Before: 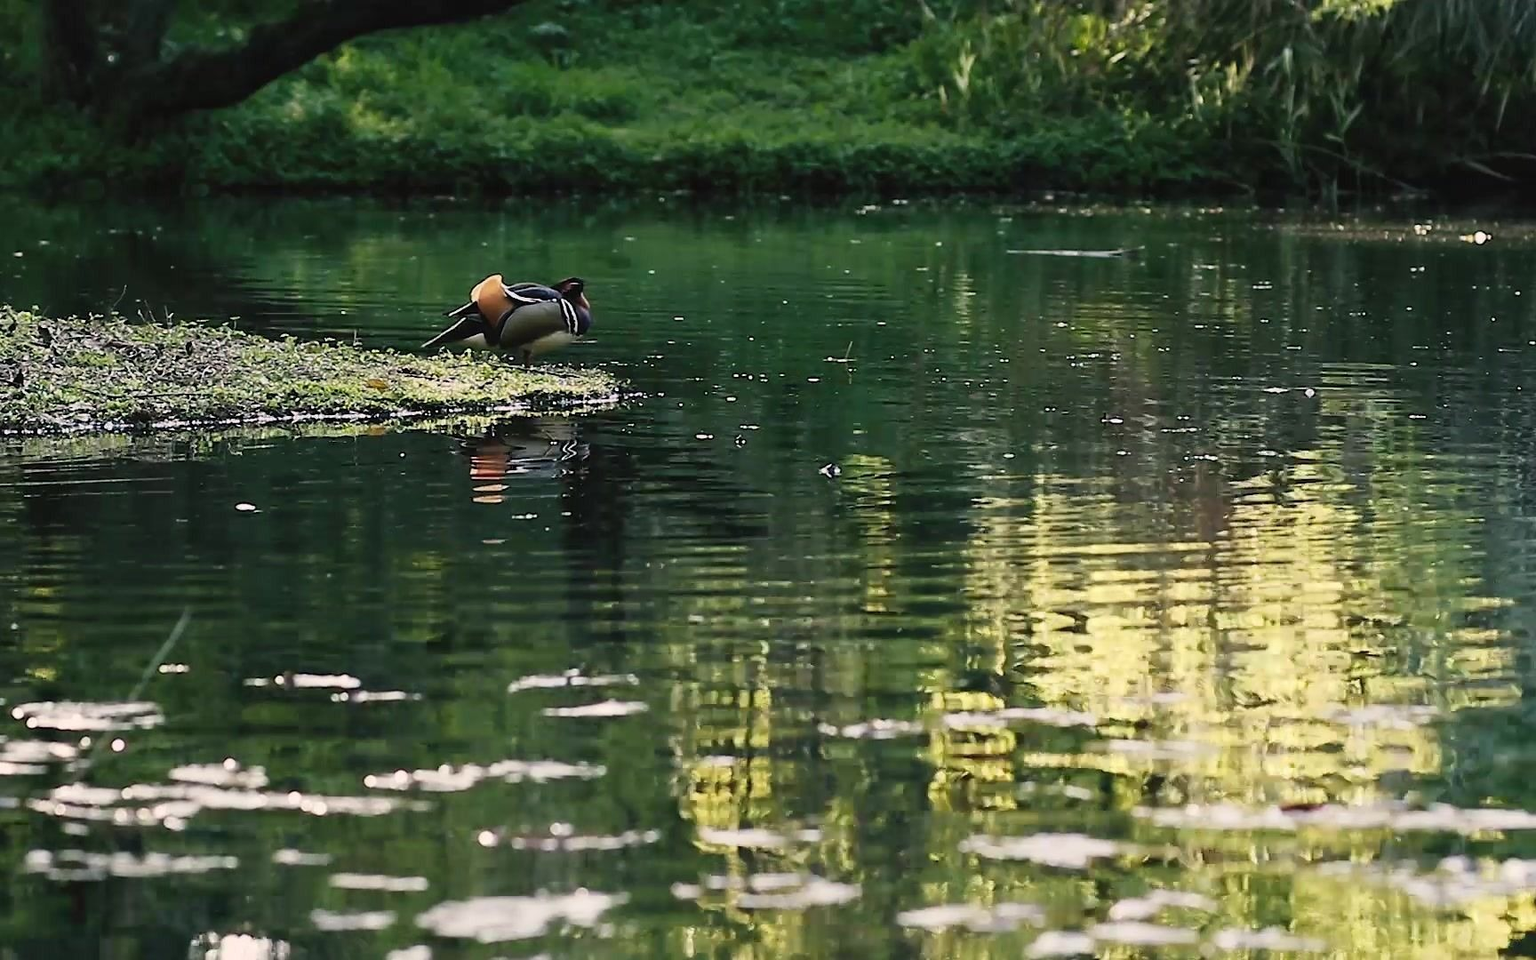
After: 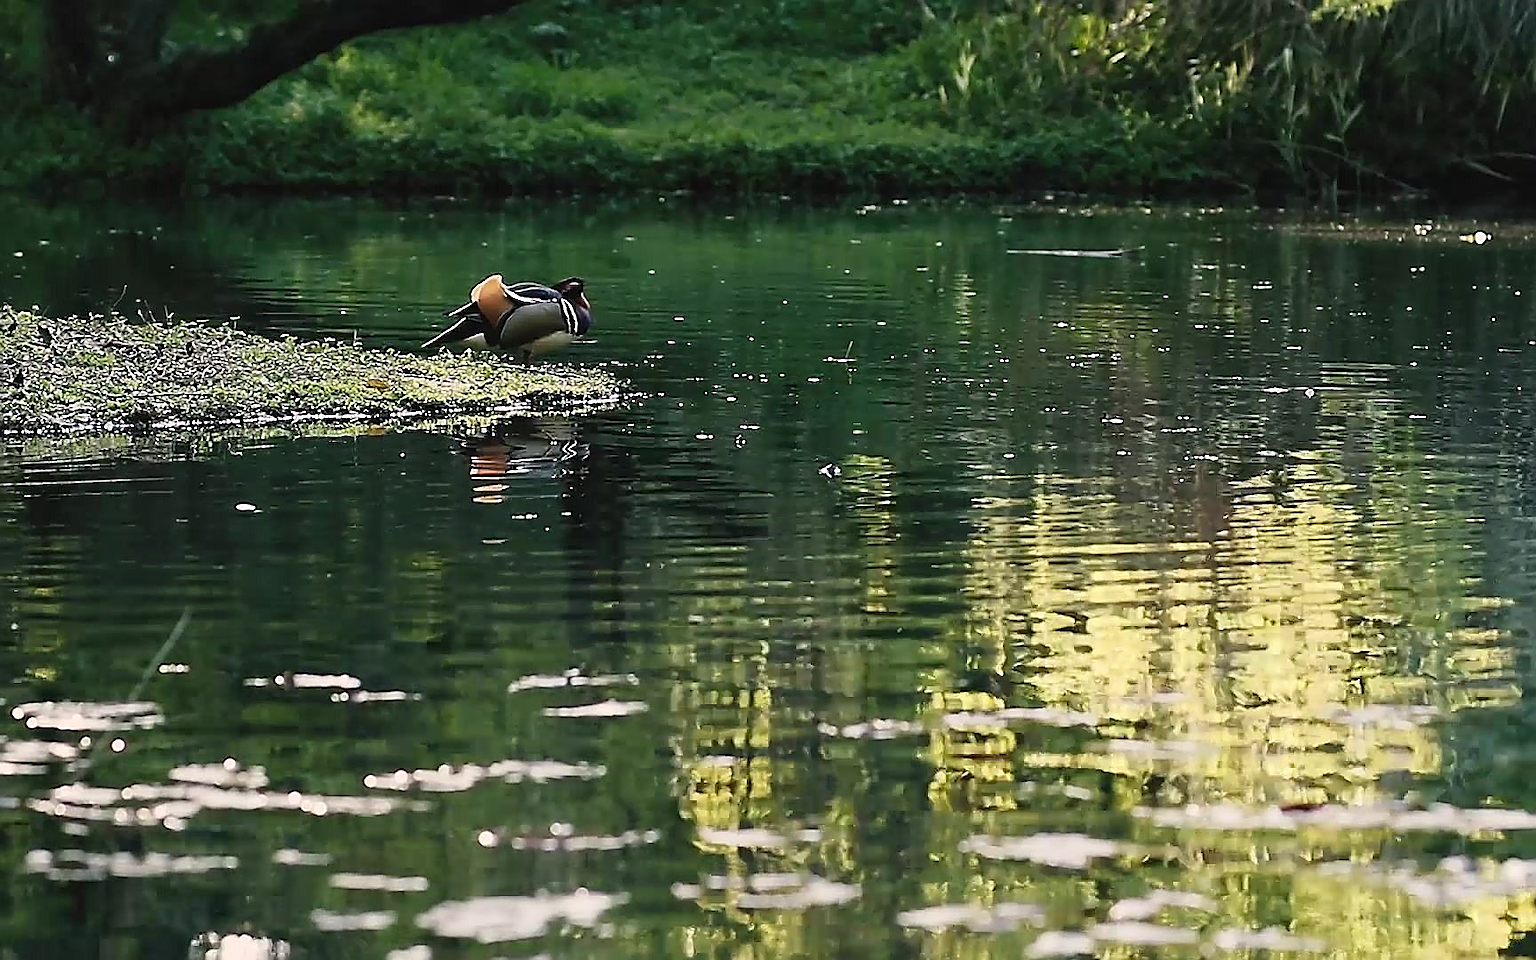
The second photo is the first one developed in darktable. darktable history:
sharpen: radius 1.406, amount 1.239, threshold 0.635
